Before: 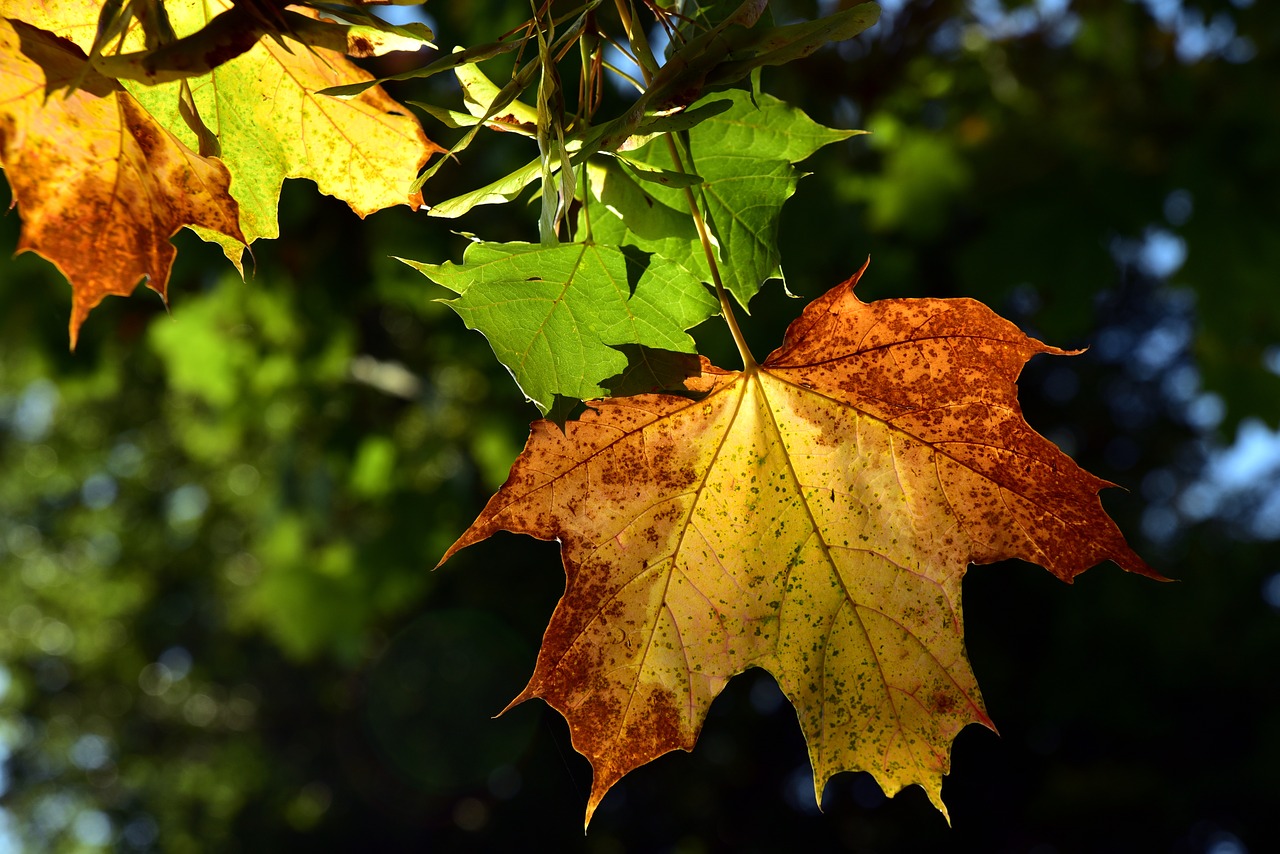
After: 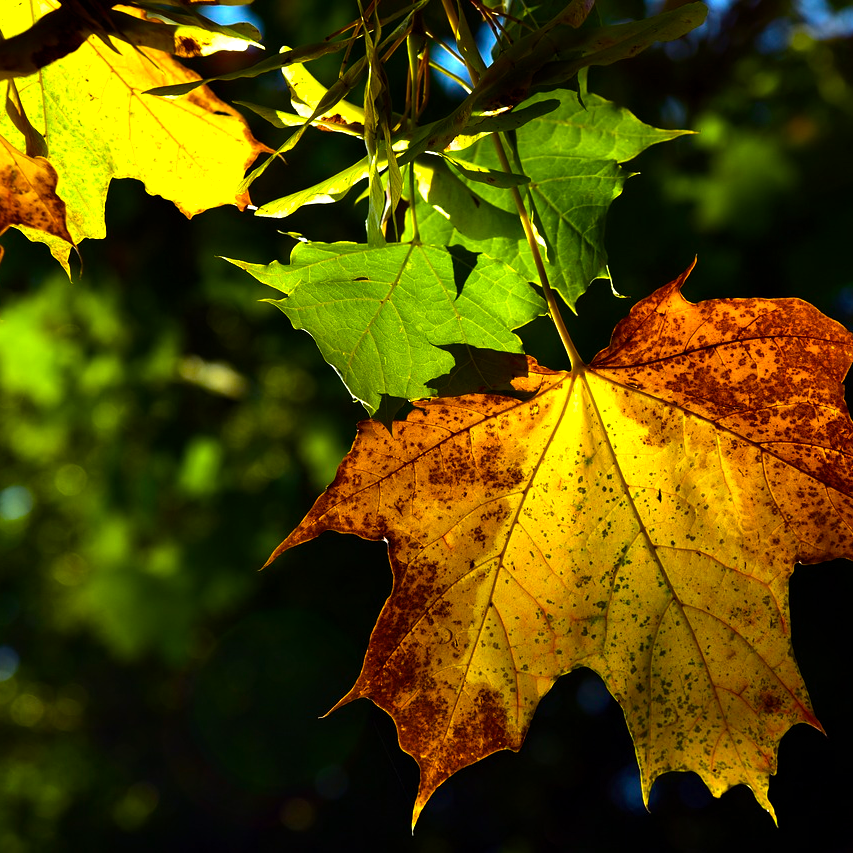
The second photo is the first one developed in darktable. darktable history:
crop and rotate: left 13.537%, right 19.796%
color balance rgb: linear chroma grading › global chroma 9%, perceptual saturation grading › global saturation 36%, perceptual saturation grading › shadows 35%, perceptual brilliance grading › global brilliance 15%, perceptual brilliance grading › shadows -35%, global vibrance 15%
